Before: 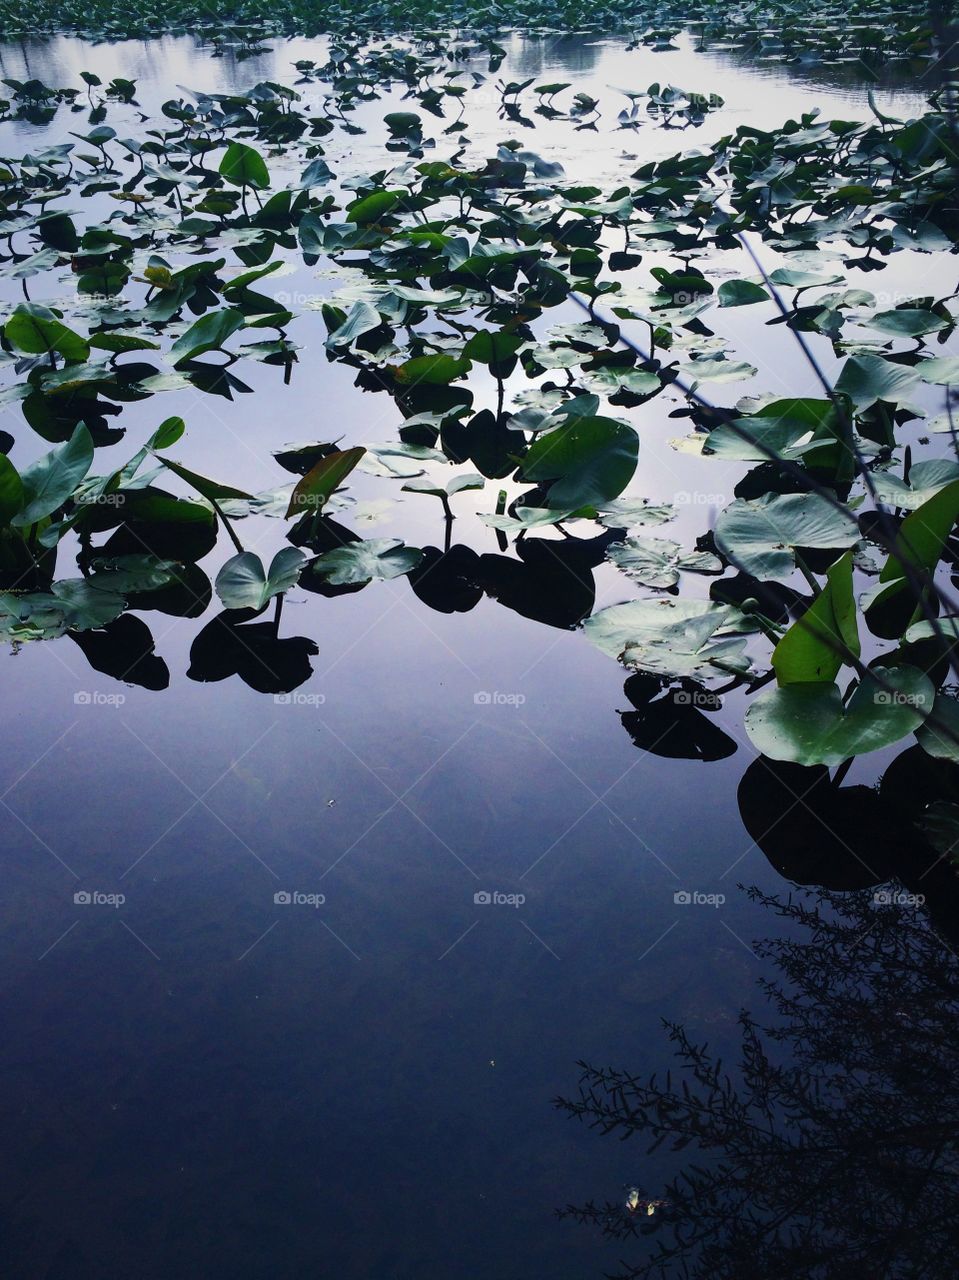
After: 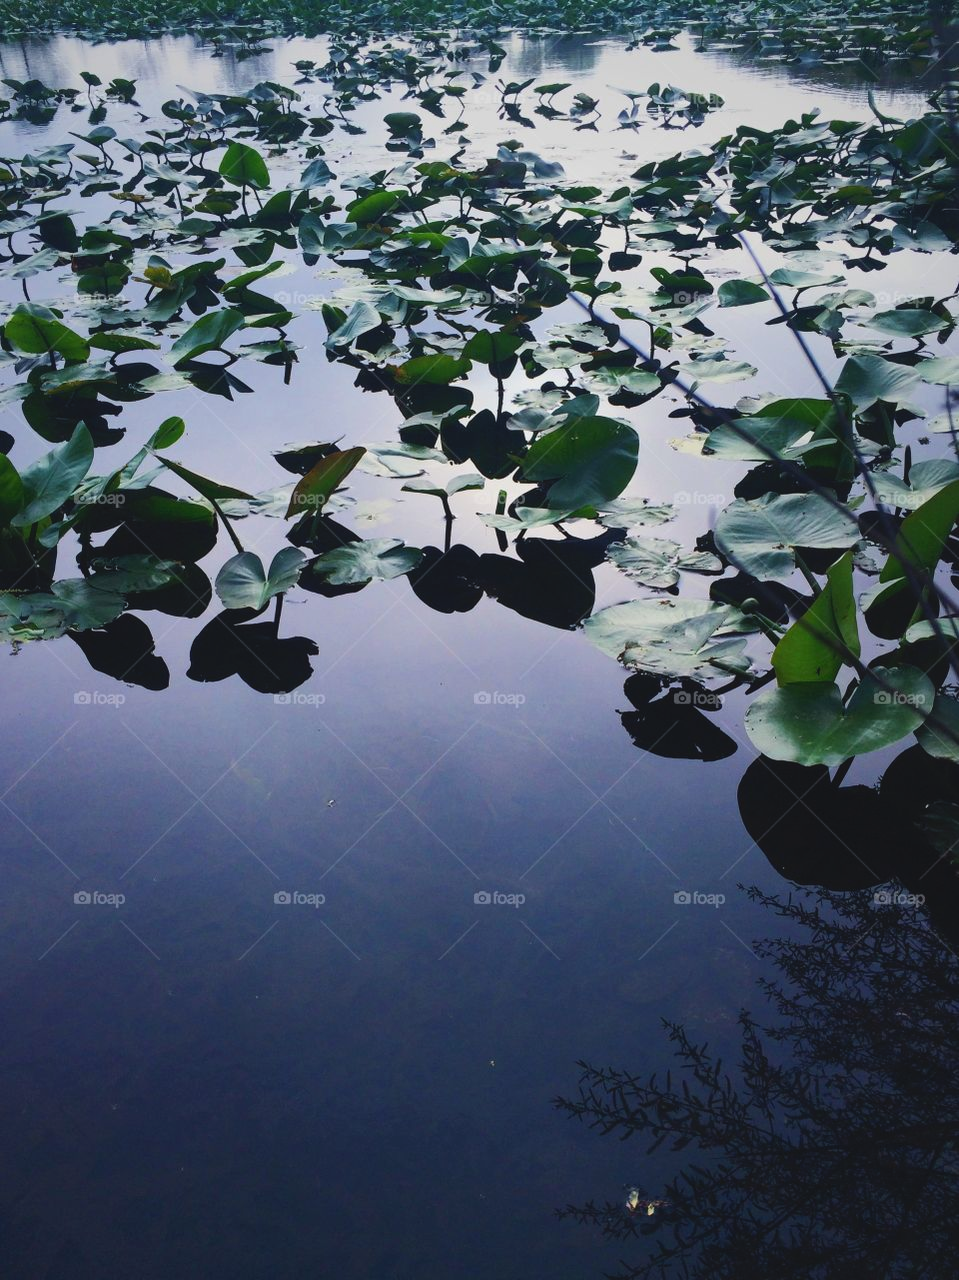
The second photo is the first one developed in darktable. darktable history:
contrast brightness saturation: contrast -0.11
white balance: emerald 1
